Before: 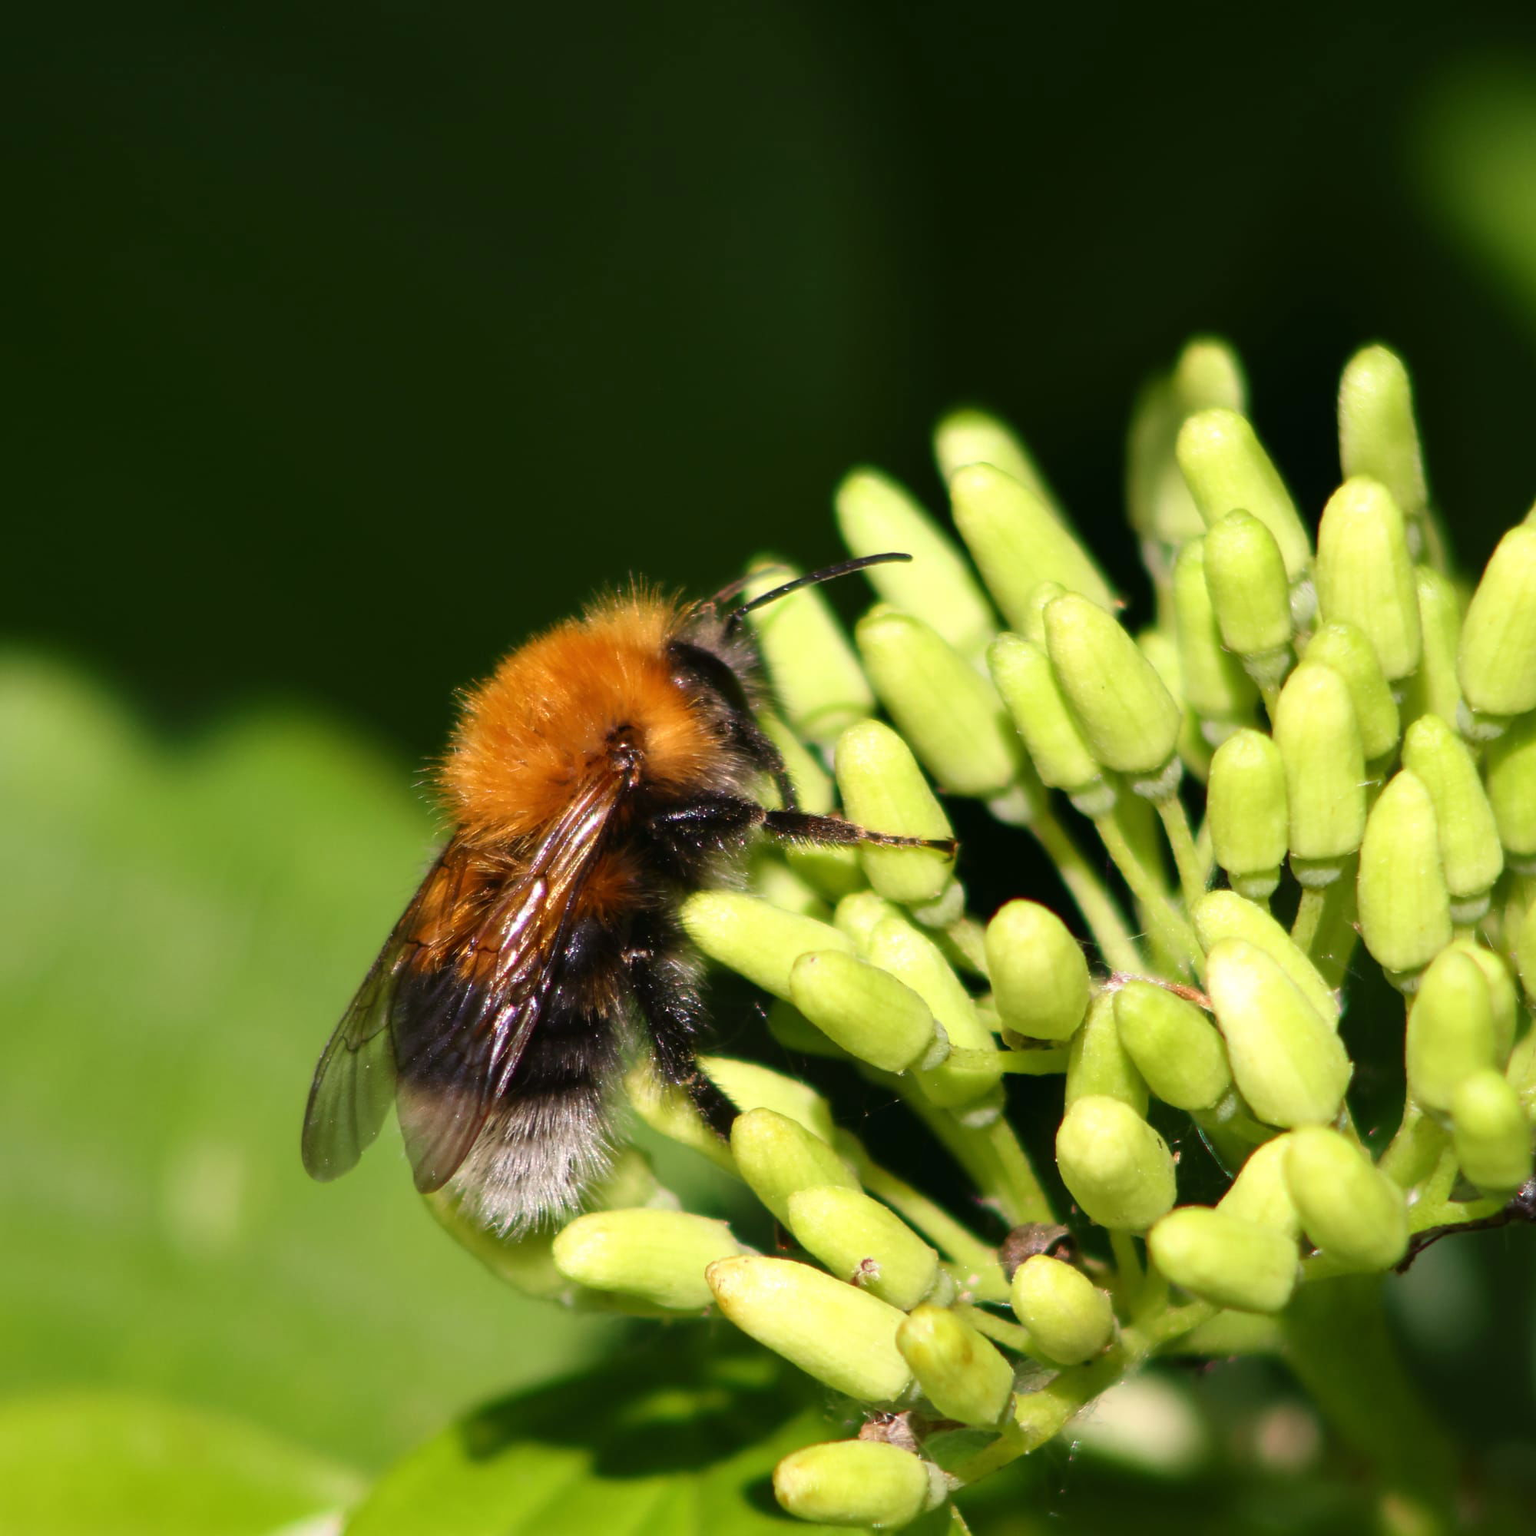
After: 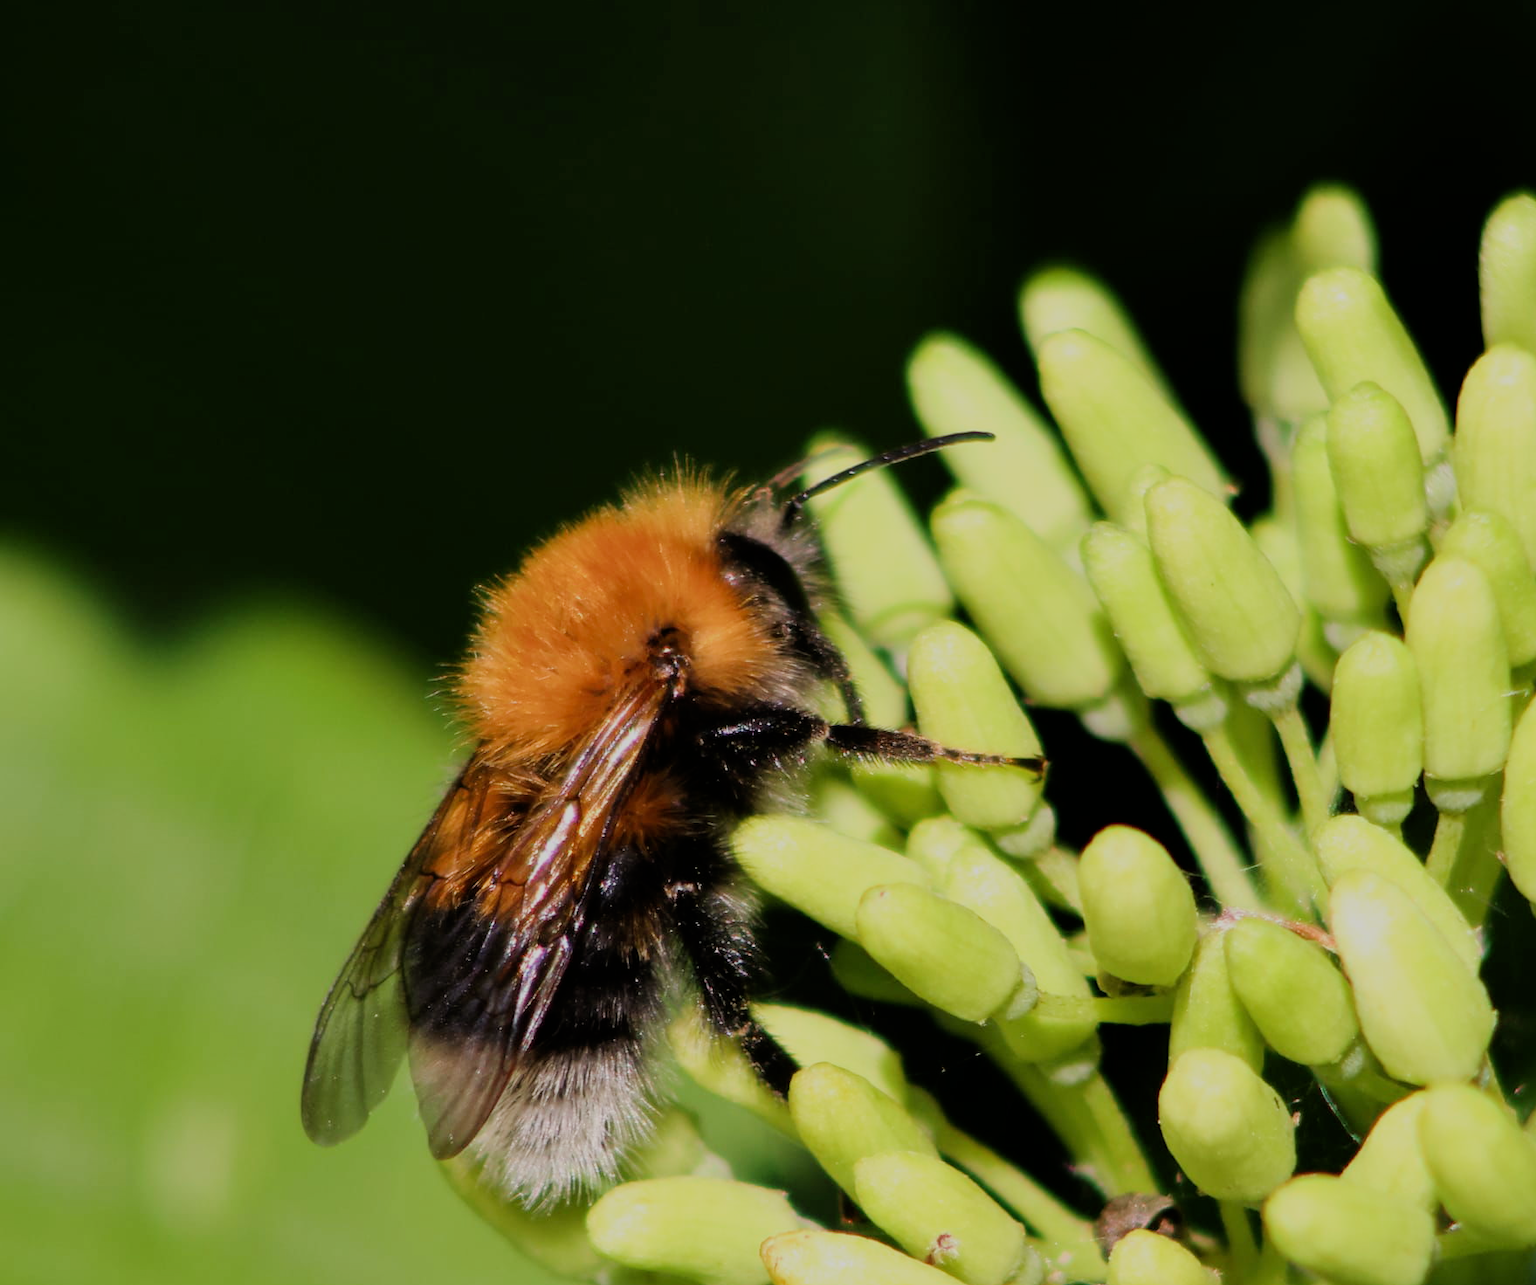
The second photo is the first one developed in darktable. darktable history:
crop and rotate: left 2.425%, top 11.305%, right 9.6%, bottom 15.08%
filmic rgb: black relative exposure -6.98 EV, white relative exposure 5.63 EV, hardness 2.86
